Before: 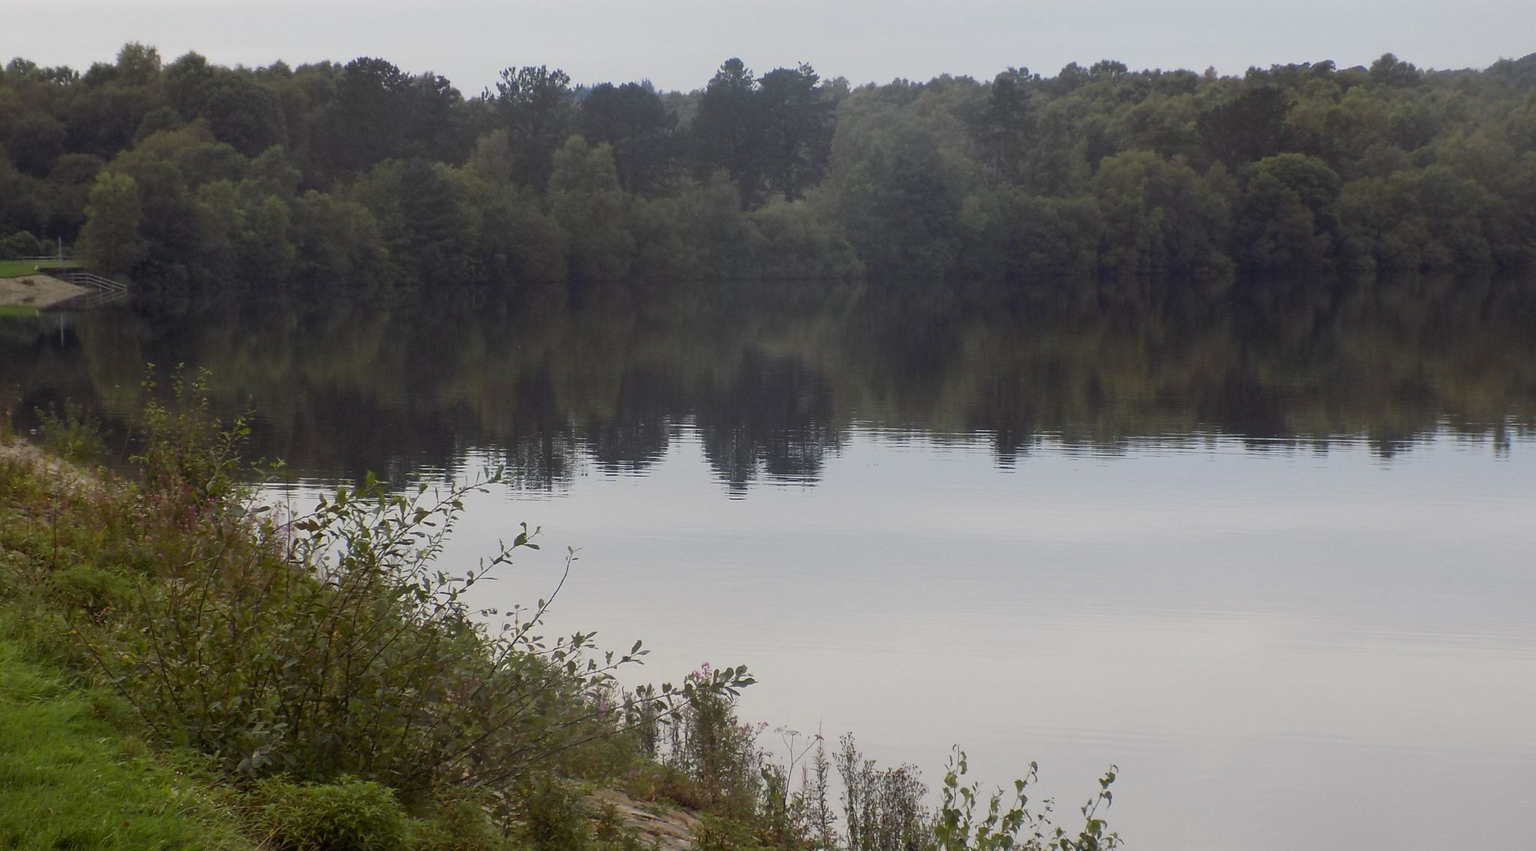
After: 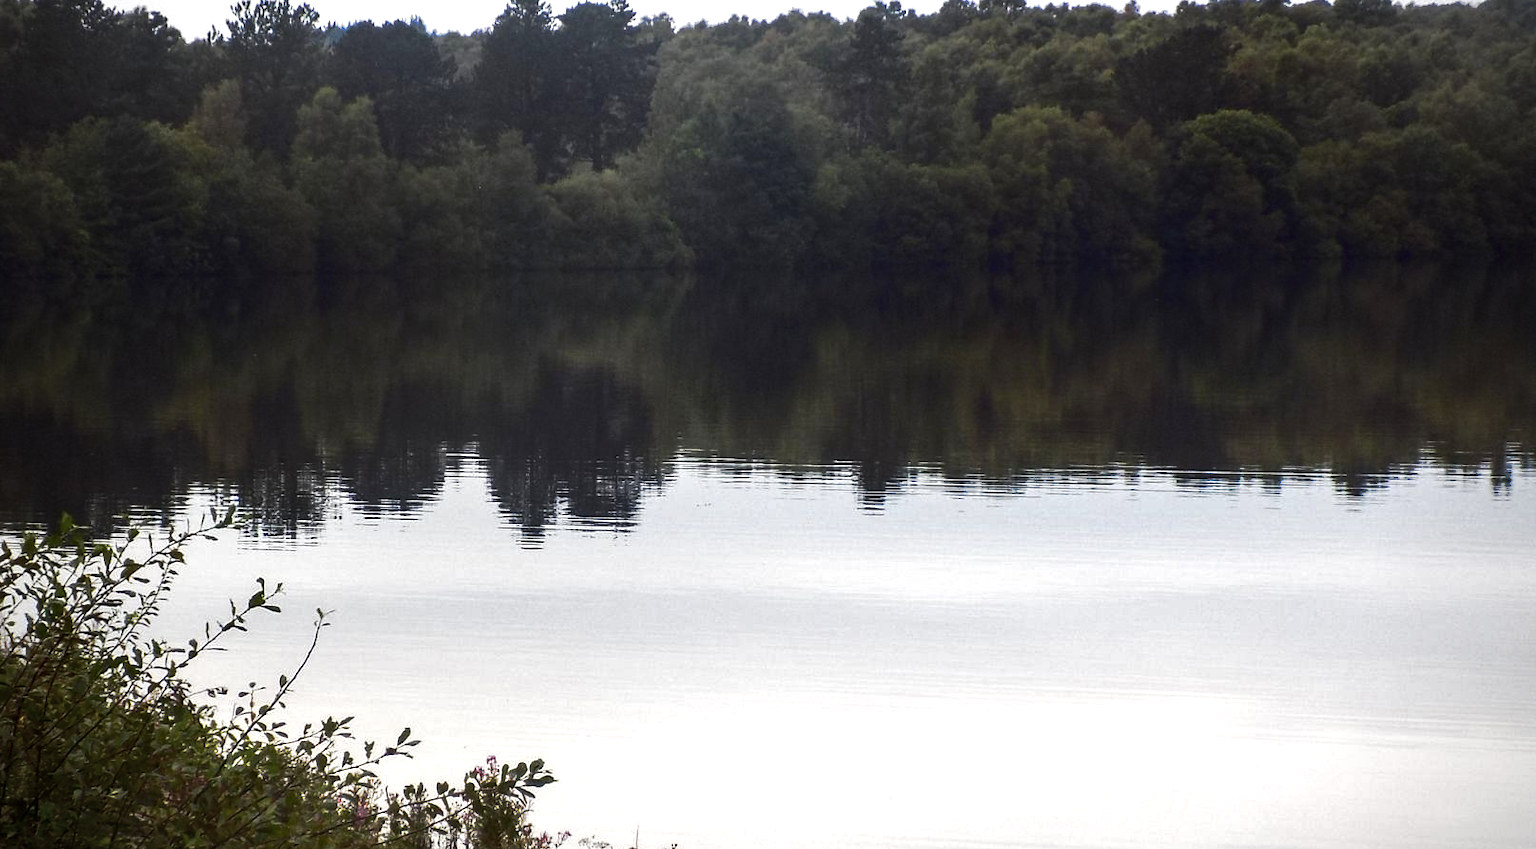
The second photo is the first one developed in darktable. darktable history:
tone curve: curves: ch0 [(0, 0) (0.003, 0.003) (0.011, 0.011) (0.025, 0.024) (0.044, 0.043) (0.069, 0.067) (0.1, 0.096) (0.136, 0.131) (0.177, 0.171) (0.224, 0.216) (0.277, 0.267) (0.335, 0.323) (0.399, 0.384) (0.468, 0.451) (0.543, 0.678) (0.623, 0.734) (0.709, 0.795) (0.801, 0.859) (0.898, 0.928) (1, 1)], preserve colors none
crop and rotate: left 20.74%, top 7.912%, right 0.375%, bottom 13.378%
exposure: exposure 1 EV, compensate highlight preservation false
local contrast: highlights 61%, detail 143%, midtone range 0.428
contrast brightness saturation: brightness -0.52
vignetting: unbound false
